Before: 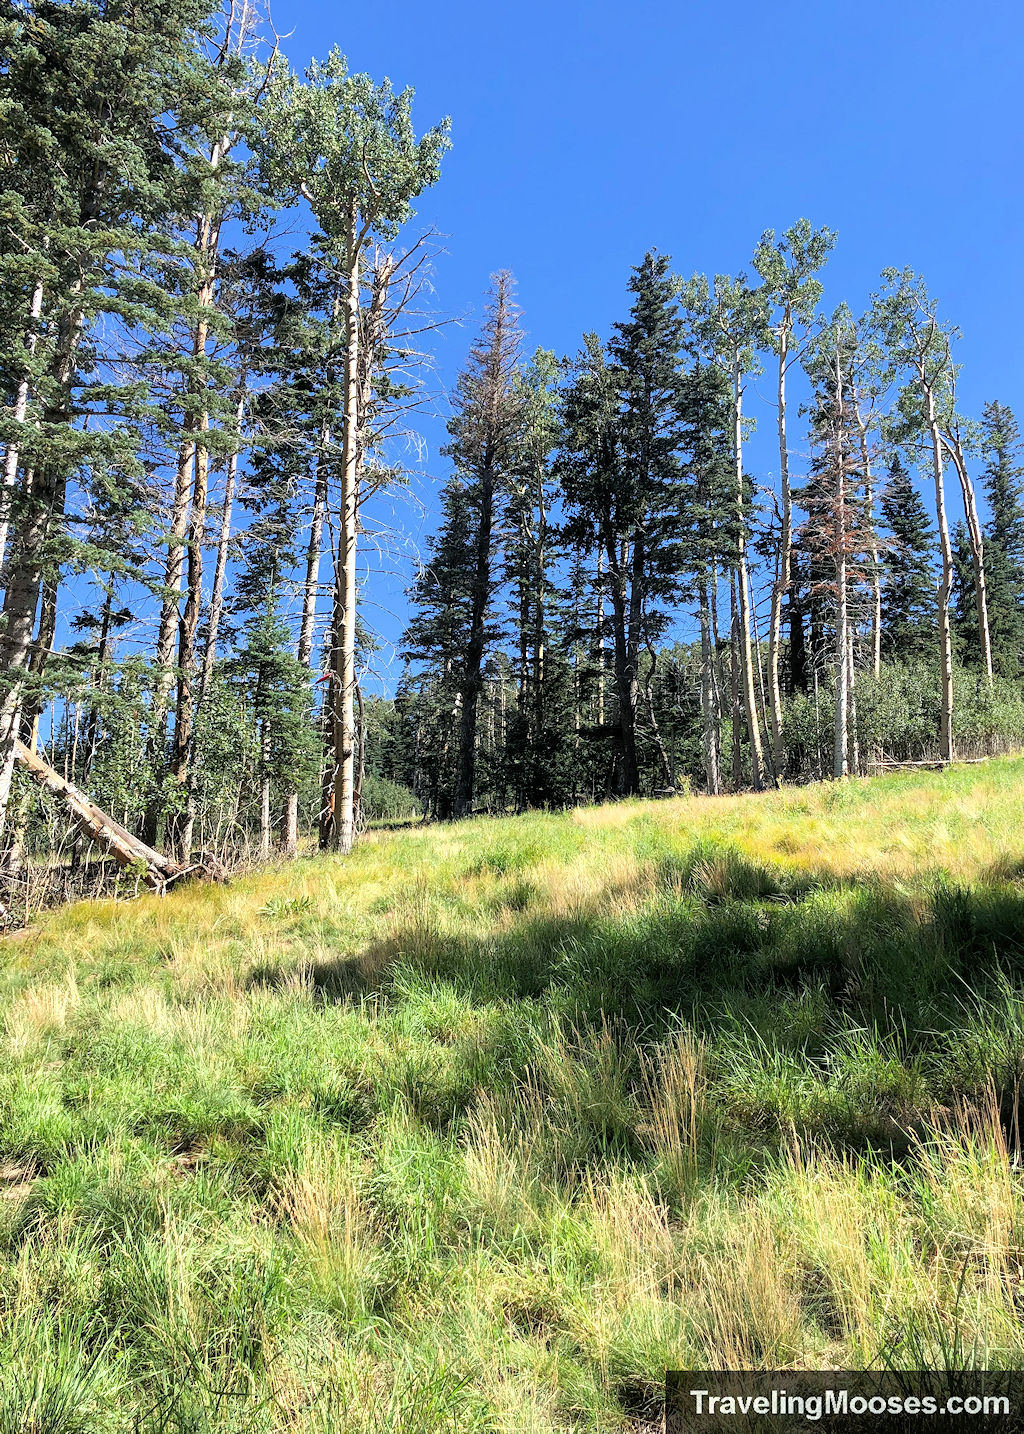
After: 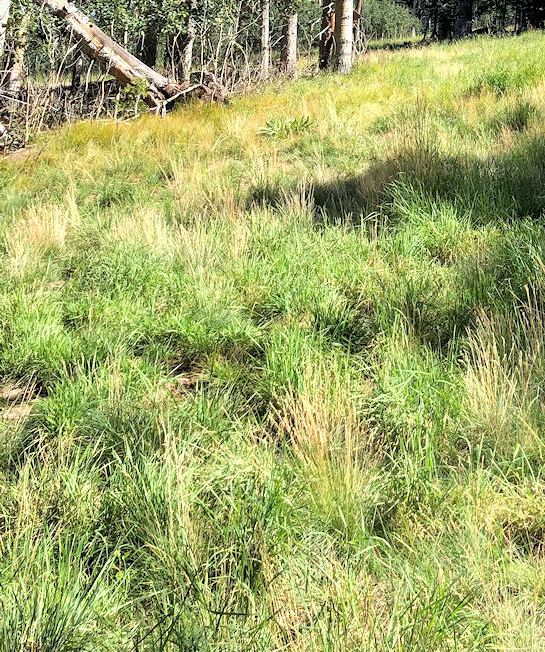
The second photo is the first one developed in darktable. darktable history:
crop and rotate: top 54.397%, right 46.743%, bottom 0.098%
